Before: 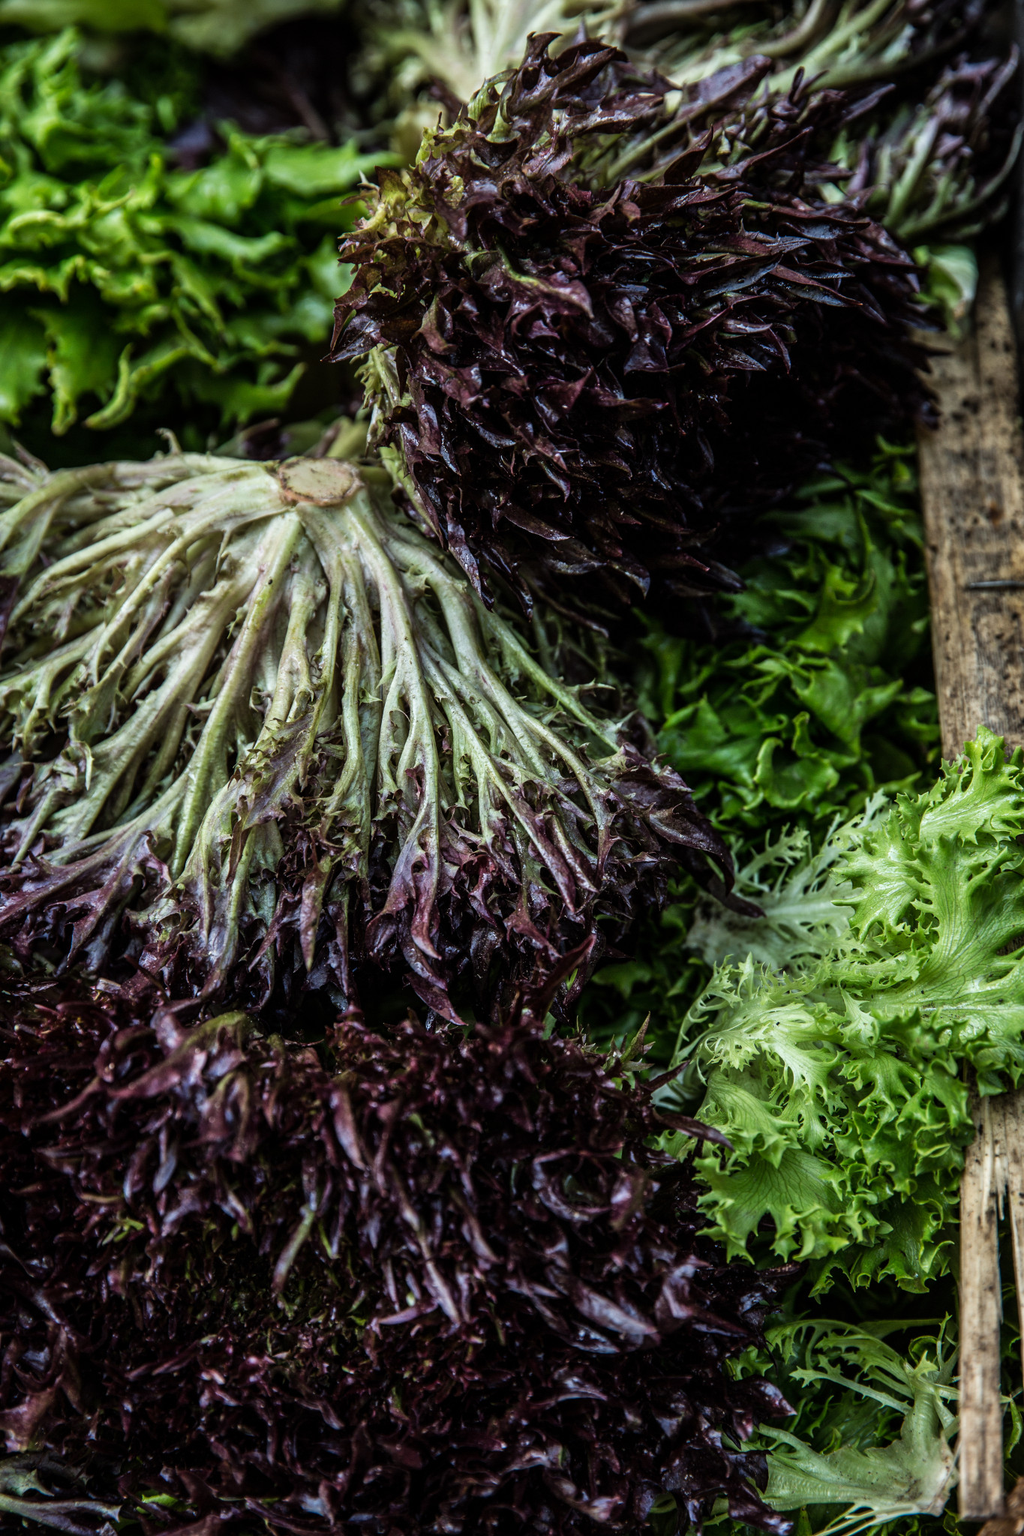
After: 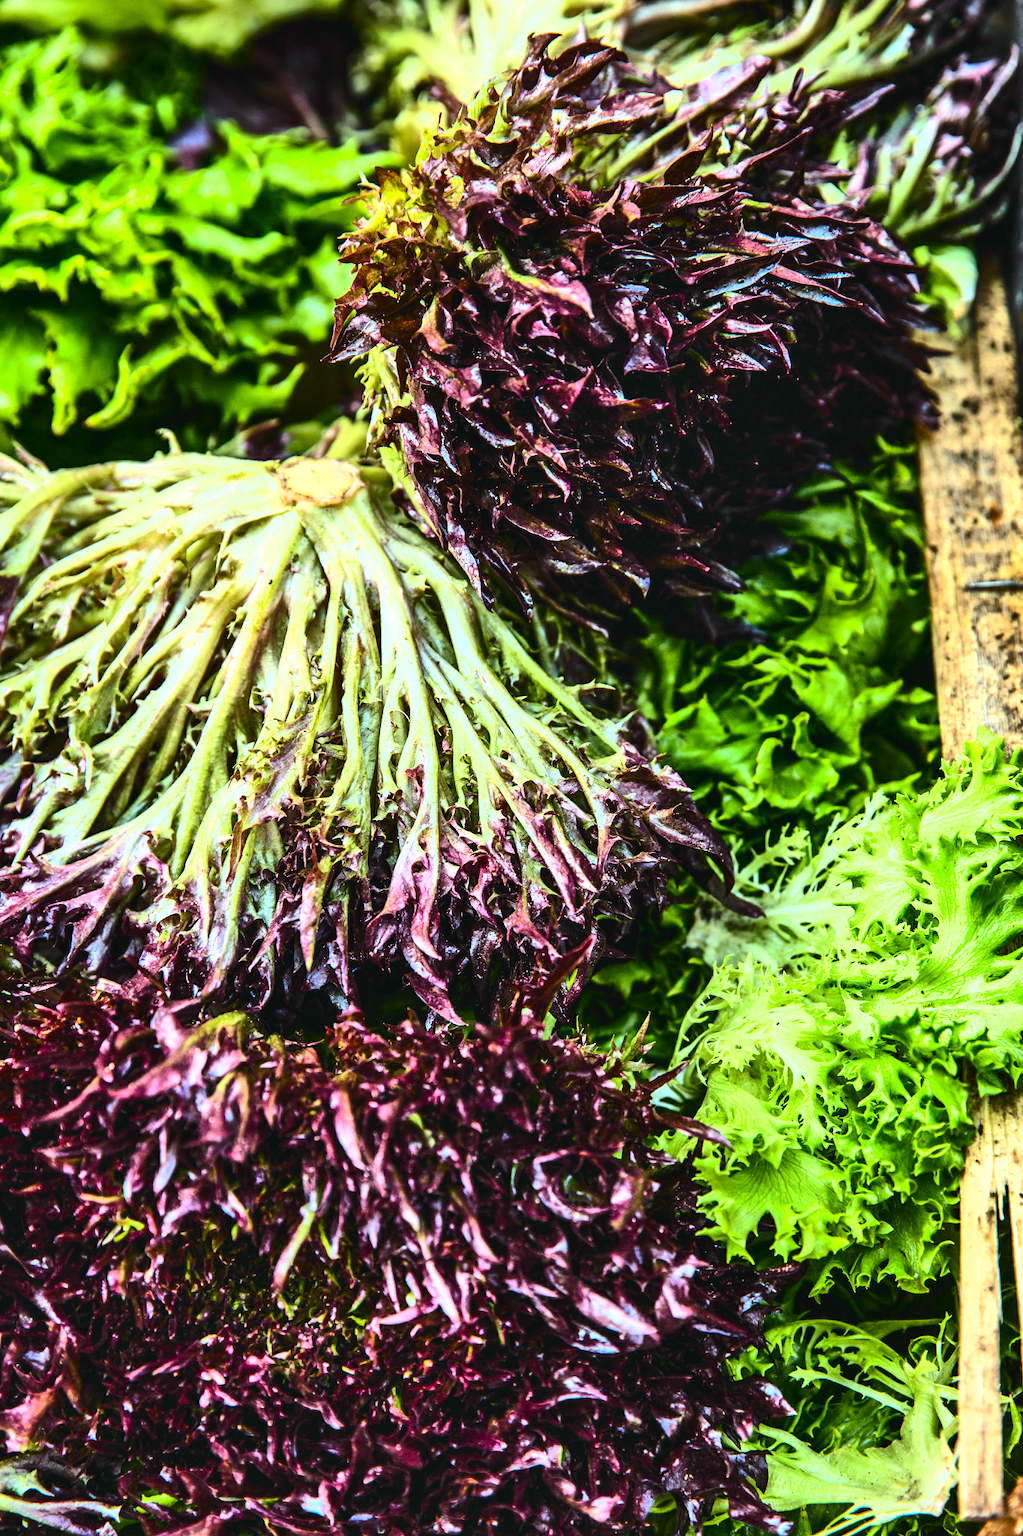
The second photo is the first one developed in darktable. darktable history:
color balance rgb: perceptual saturation grading › global saturation 20%, global vibrance 20%
shadows and highlights: low approximation 0.01, soften with gaussian
exposure: black level correction 0, exposure 1.1 EV, compensate exposure bias true, compensate highlight preservation false
tone curve: curves: ch0 [(0, 0.028) (0.037, 0.05) (0.123, 0.108) (0.19, 0.164) (0.269, 0.247) (0.475, 0.533) (0.595, 0.695) (0.718, 0.823) (0.855, 0.913) (1, 0.982)]; ch1 [(0, 0) (0.243, 0.245) (0.427, 0.41) (0.493, 0.481) (0.505, 0.502) (0.536, 0.545) (0.56, 0.582) (0.611, 0.644) (0.769, 0.807) (1, 1)]; ch2 [(0, 0) (0.249, 0.216) (0.349, 0.321) (0.424, 0.442) (0.476, 0.483) (0.498, 0.499) (0.517, 0.519) (0.532, 0.55) (0.569, 0.608) (0.614, 0.661) (0.706, 0.75) (0.808, 0.809) (0.991, 0.968)], color space Lab, independent channels, preserve colors none
